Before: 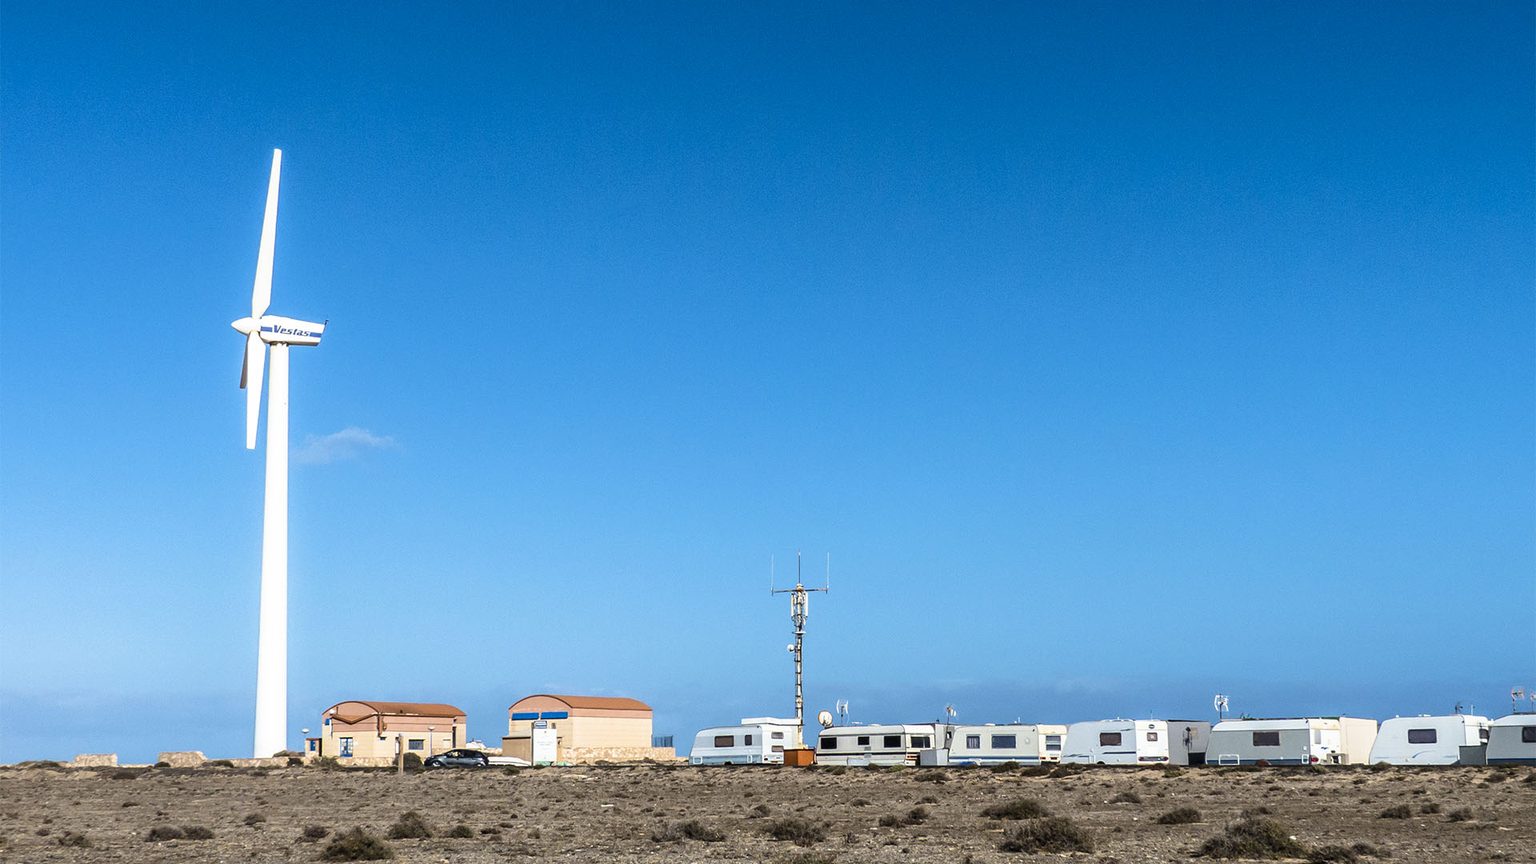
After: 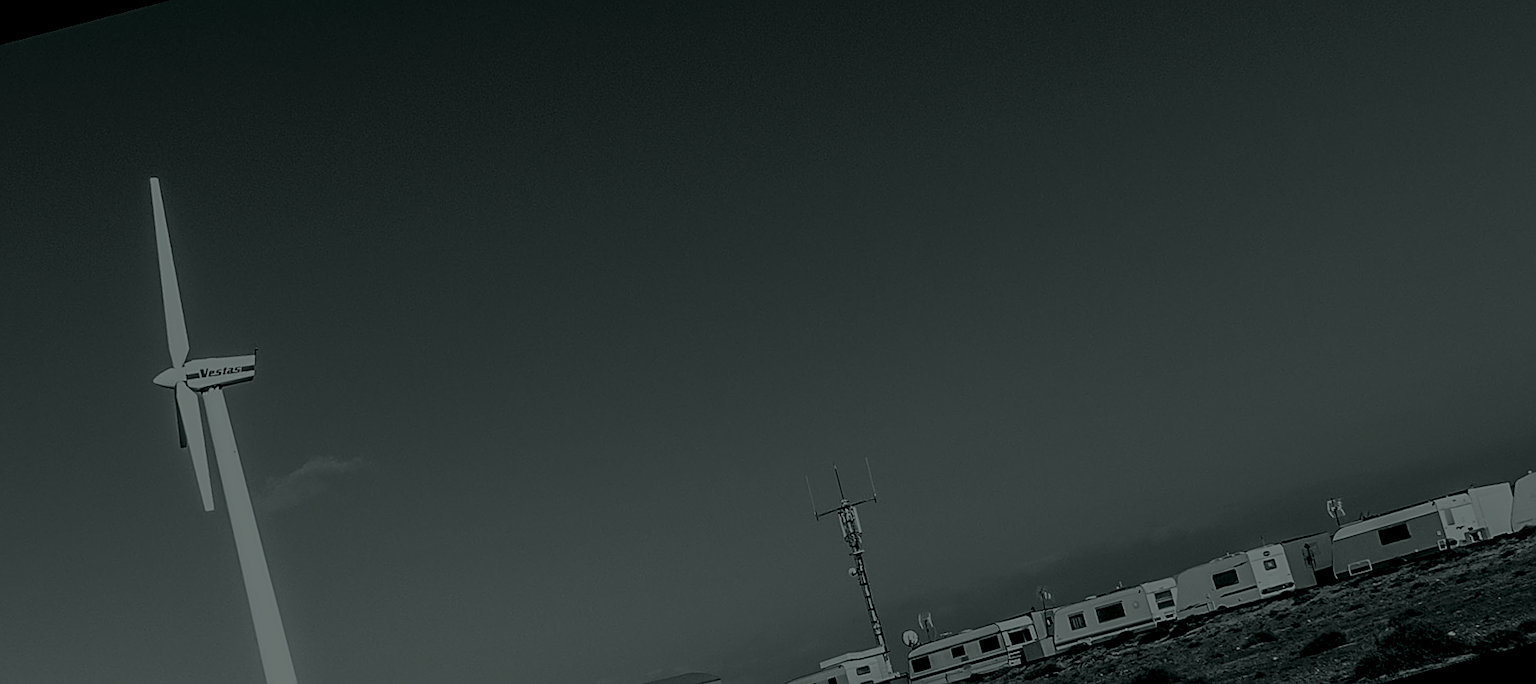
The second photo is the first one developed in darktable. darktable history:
color balance rgb: linear chroma grading › global chroma 16.62%, perceptual saturation grading › highlights -8.63%, perceptual saturation grading › mid-tones 18.66%, perceptual saturation grading › shadows 28.49%, perceptual brilliance grading › highlights 14.22%, perceptual brilliance grading › shadows -18.96%, global vibrance 27.71%
sharpen: on, module defaults
colorize: hue 90°, saturation 19%, lightness 1.59%, version 1
contrast brightness saturation: saturation -0.05
rotate and perspective: rotation -14.8°, crop left 0.1, crop right 0.903, crop top 0.25, crop bottom 0.748
